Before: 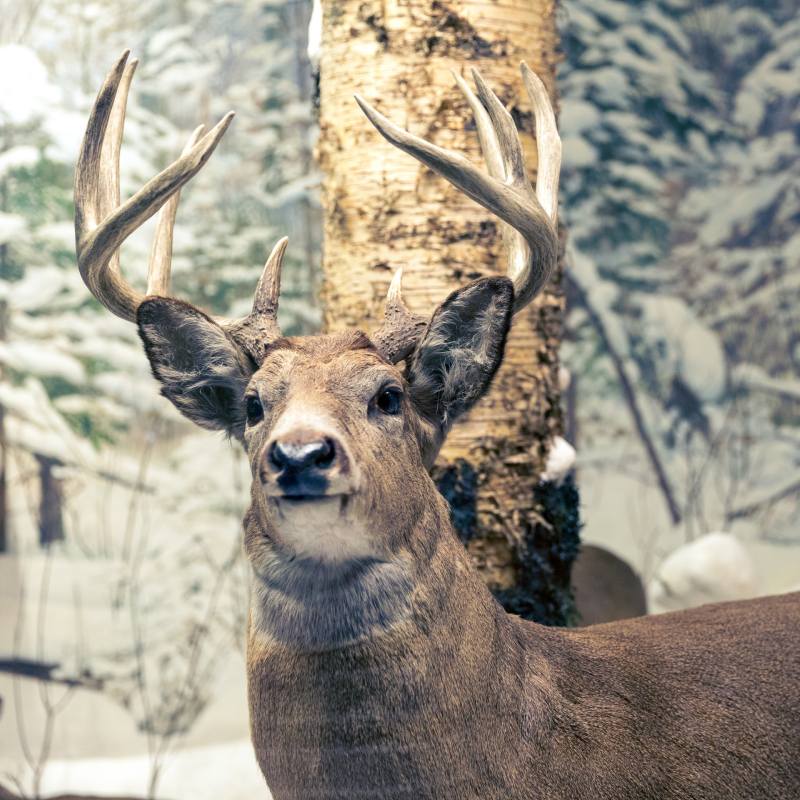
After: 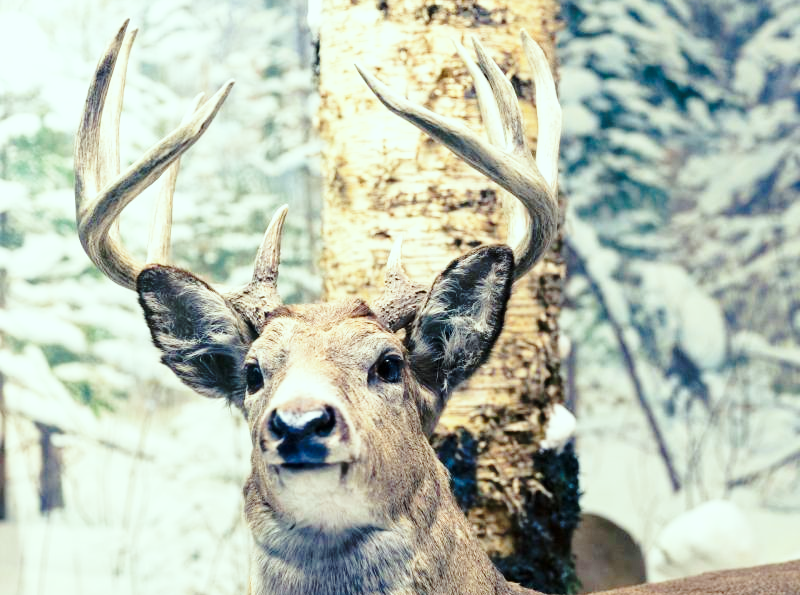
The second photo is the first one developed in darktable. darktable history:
crop: top 4.022%, bottom 21.504%
color correction: highlights a* -6.59, highlights b* 0.601
base curve: curves: ch0 [(0, 0) (0.036, 0.037) (0.121, 0.228) (0.46, 0.76) (0.859, 0.983) (1, 1)], preserve colors none
